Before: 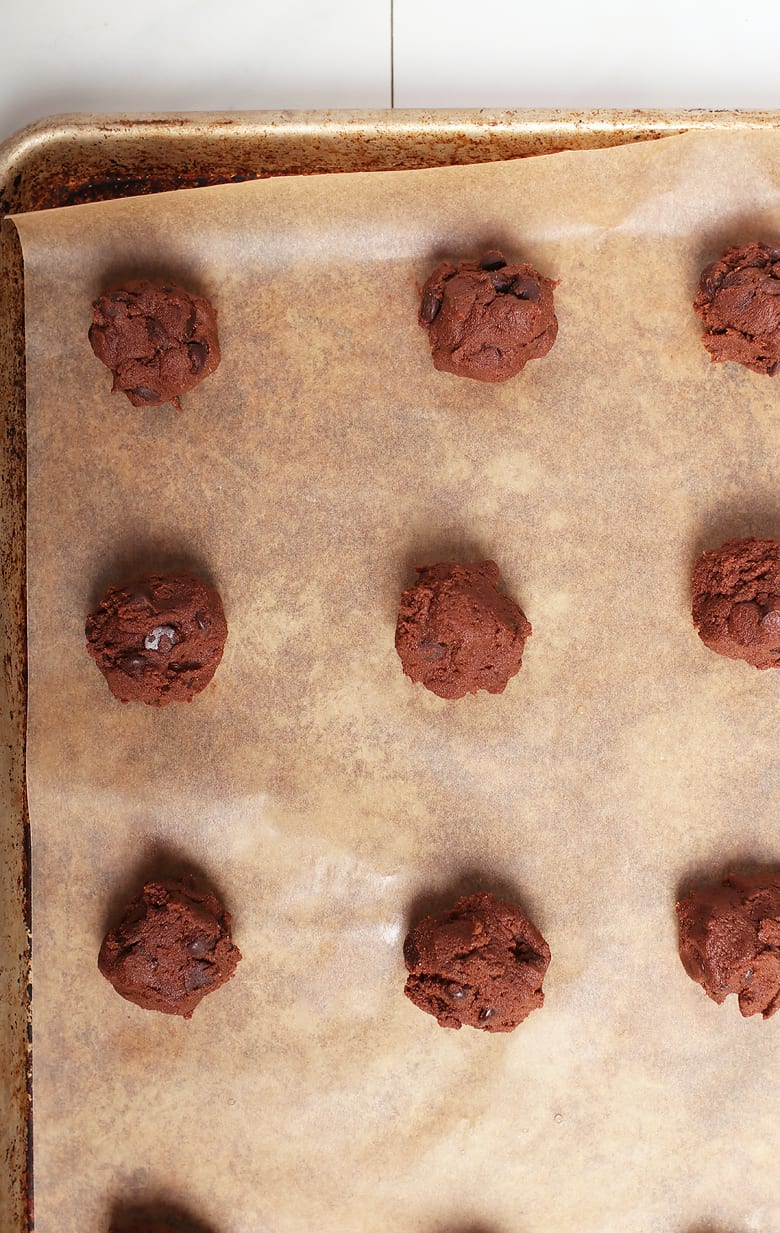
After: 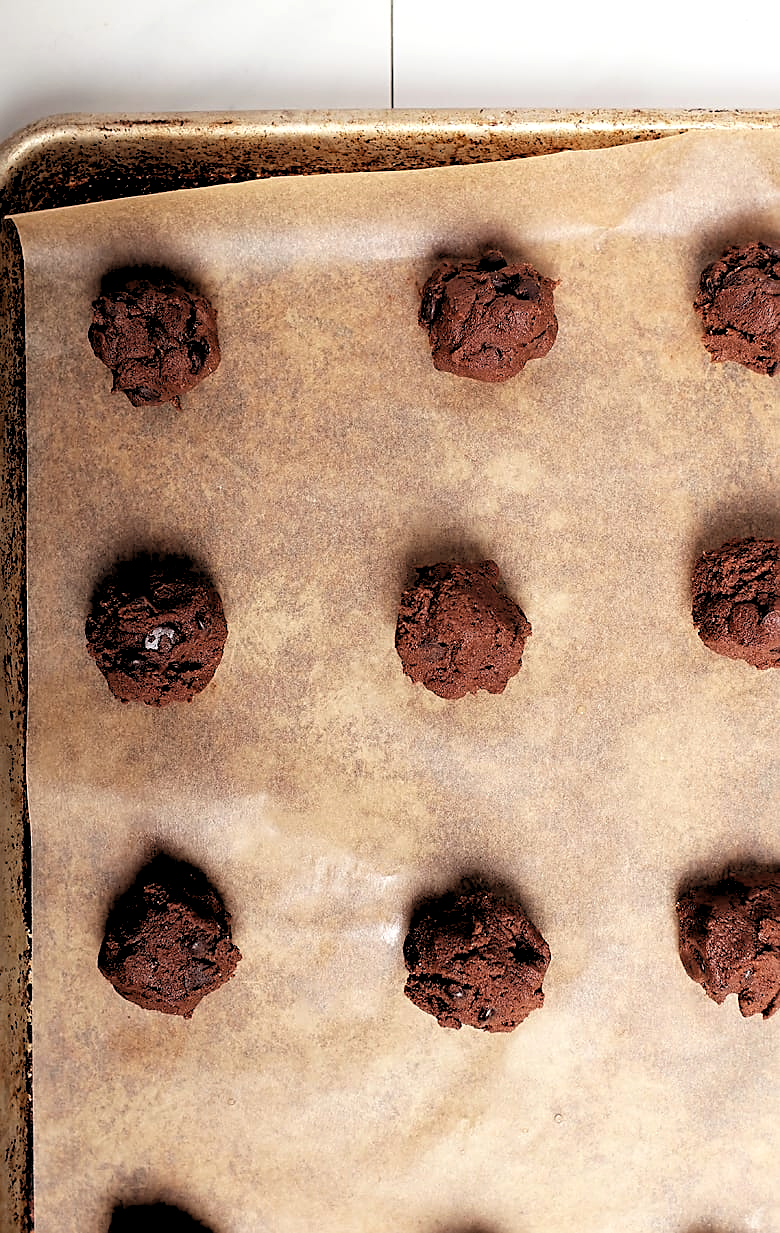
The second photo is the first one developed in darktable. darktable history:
rgb levels: levels [[0.034, 0.472, 0.904], [0, 0.5, 1], [0, 0.5, 1]]
tone equalizer: on, module defaults
sharpen: on, module defaults
